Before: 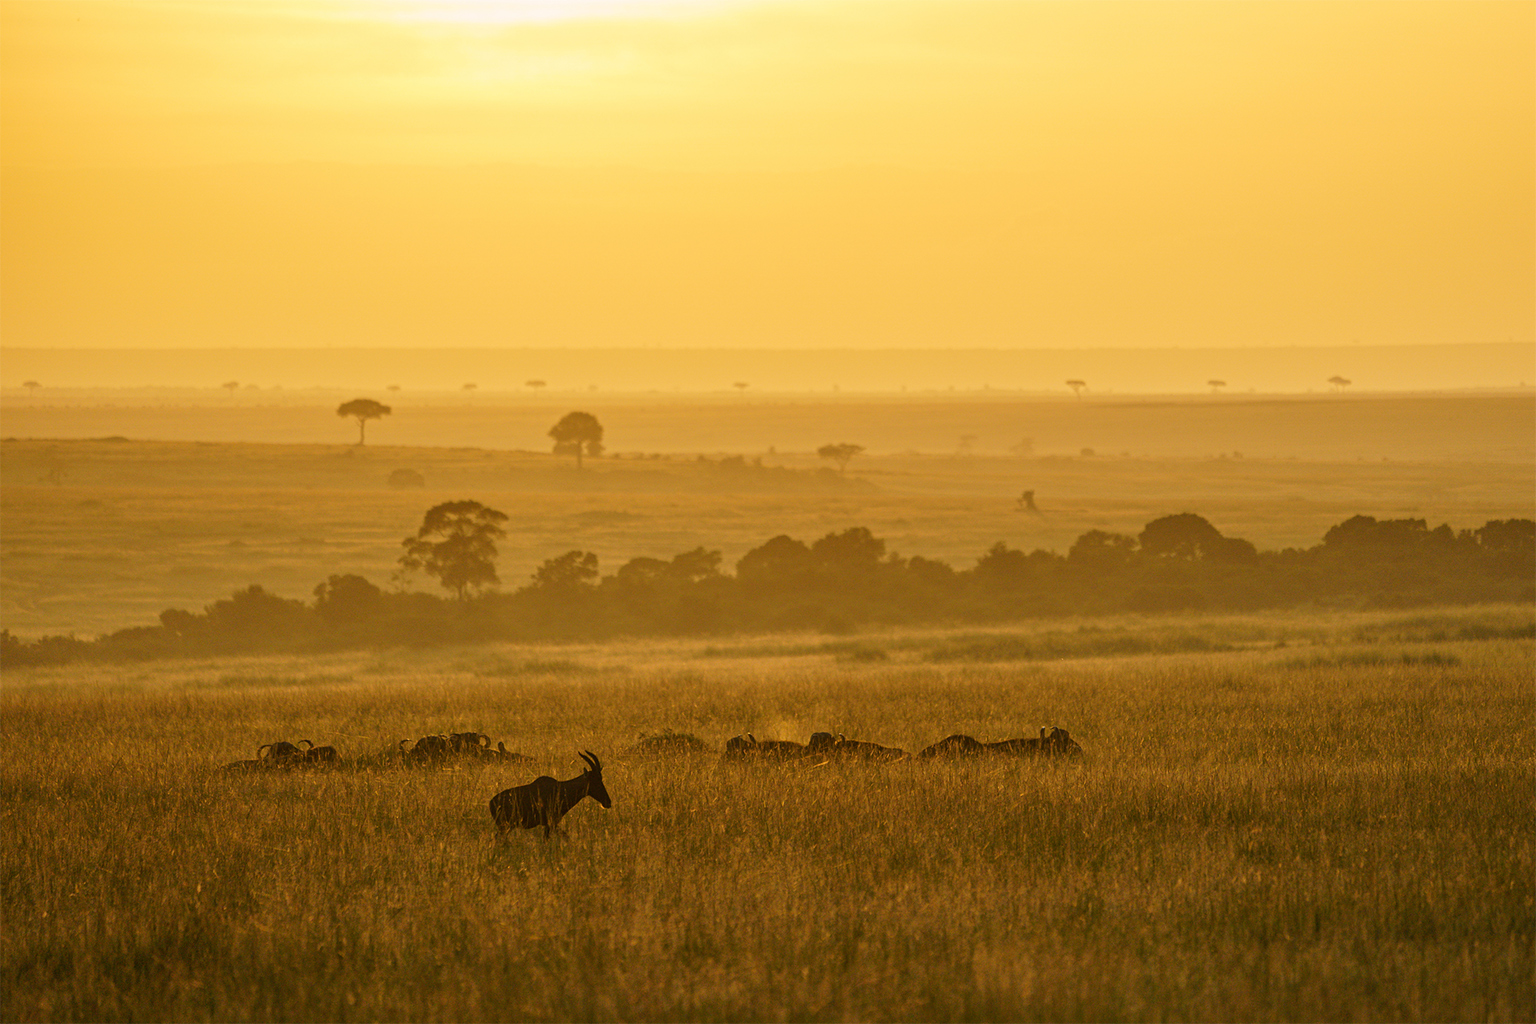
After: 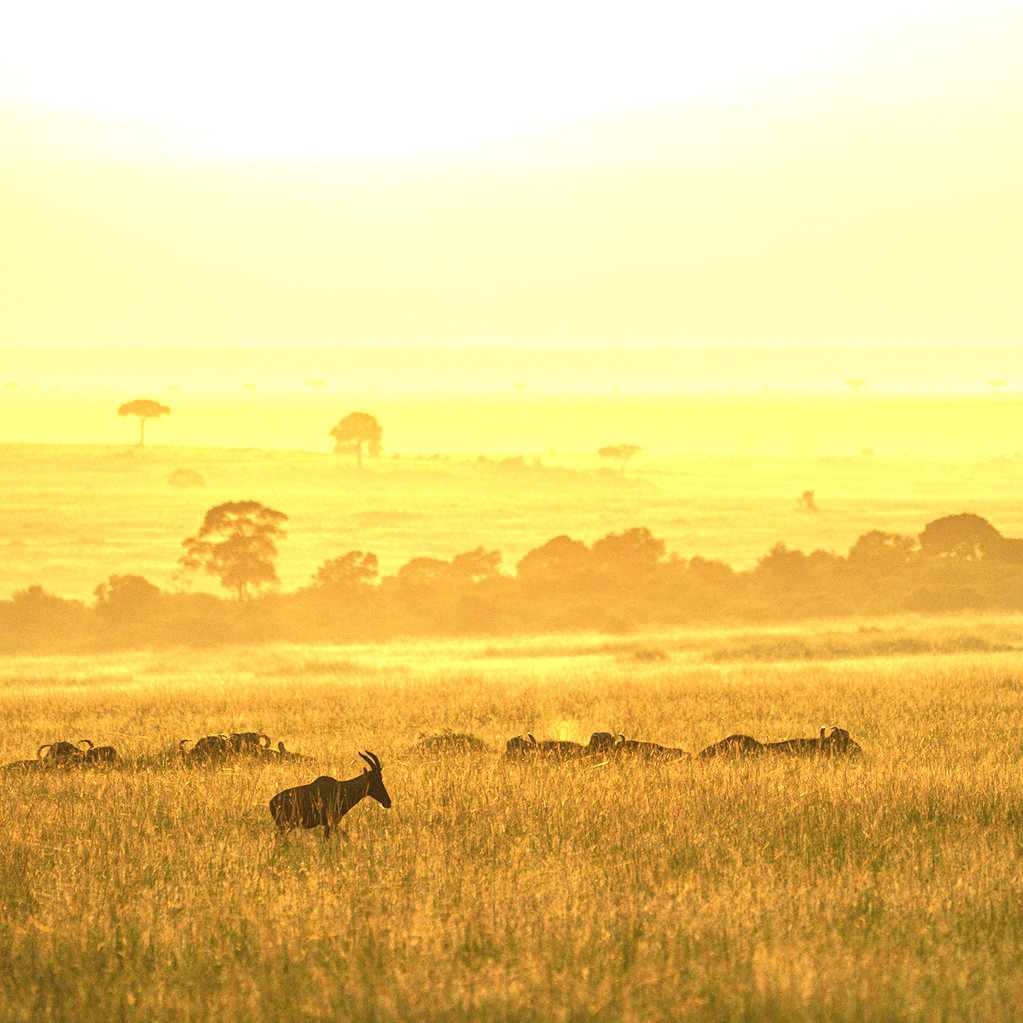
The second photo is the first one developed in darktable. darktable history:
exposure: black level correction 0, exposure 1.896 EV, compensate exposure bias true, compensate highlight preservation false
crop and rotate: left 14.387%, right 18.964%
color calibration: illuminant custom, x 0.368, y 0.373, temperature 4348.66 K
